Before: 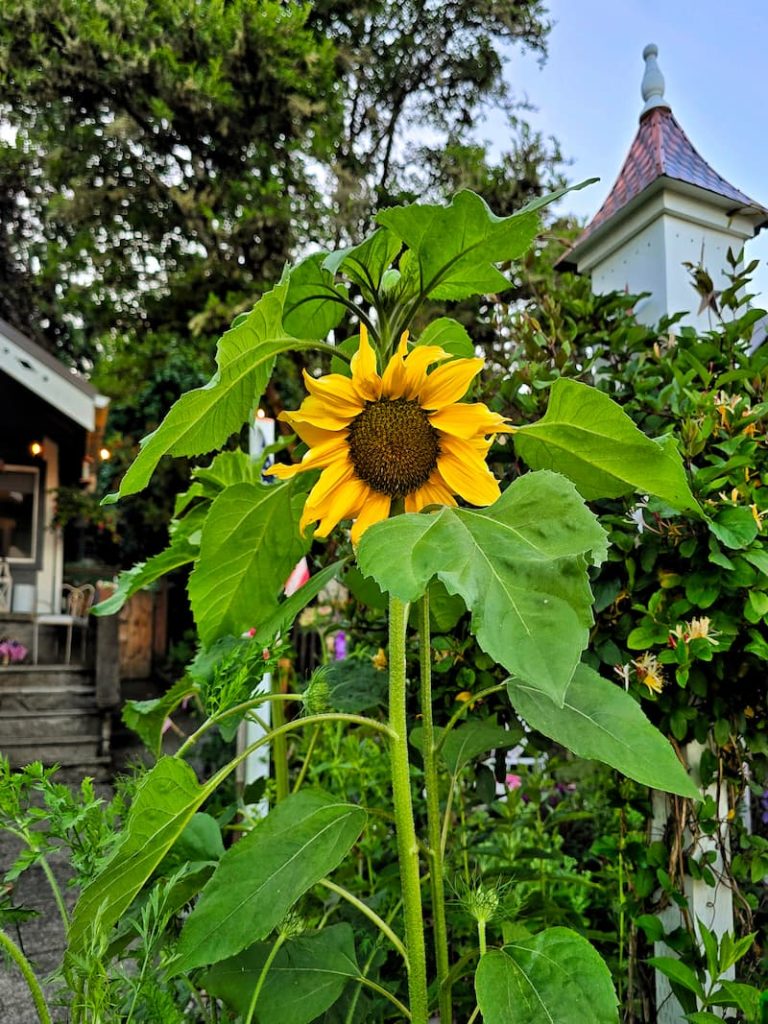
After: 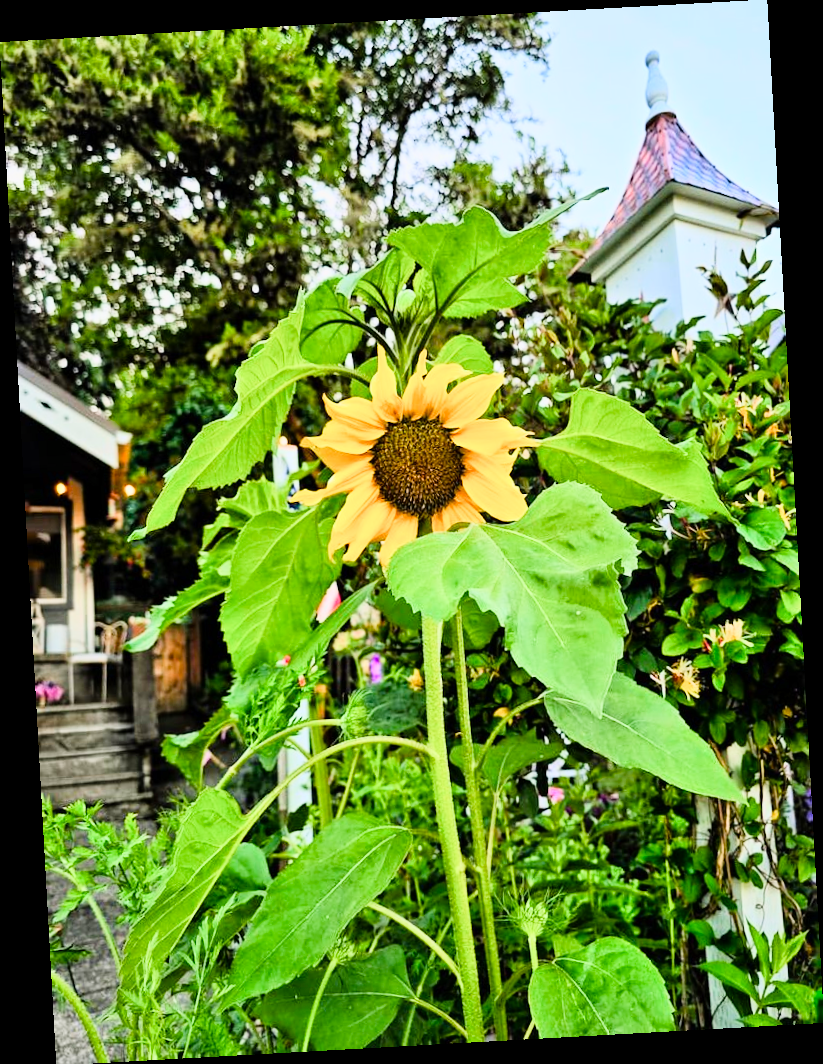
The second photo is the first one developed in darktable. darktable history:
color balance rgb: shadows lift › chroma 1%, shadows lift › hue 113°, highlights gain › chroma 0.2%, highlights gain › hue 333°, perceptual saturation grading › global saturation 20%, perceptual saturation grading › highlights -50%, perceptual saturation grading › shadows 25%, contrast -30%
rotate and perspective: rotation -3.18°, automatic cropping off
rgb curve: curves: ch0 [(0, 0) (0.21, 0.15) (0.24, 0.21) (0.5, 0.75) (0.75, 0.96) (0.89, 0.99) (1, 1)]; ch1 [(0, 0.02) (0.21, 0.13) (0.25, 0.2) (0.5, 0.67) (0.75, 0.9) (0.89, 0.97) (1, 1)]; ch2 [(0, 0.02) (0.21, 0.13) (0.25, 0.2) (0.5, 0.67) (0.75, 0.9) (0.89, 0.97) (1, 1)], compensate middle gray true
